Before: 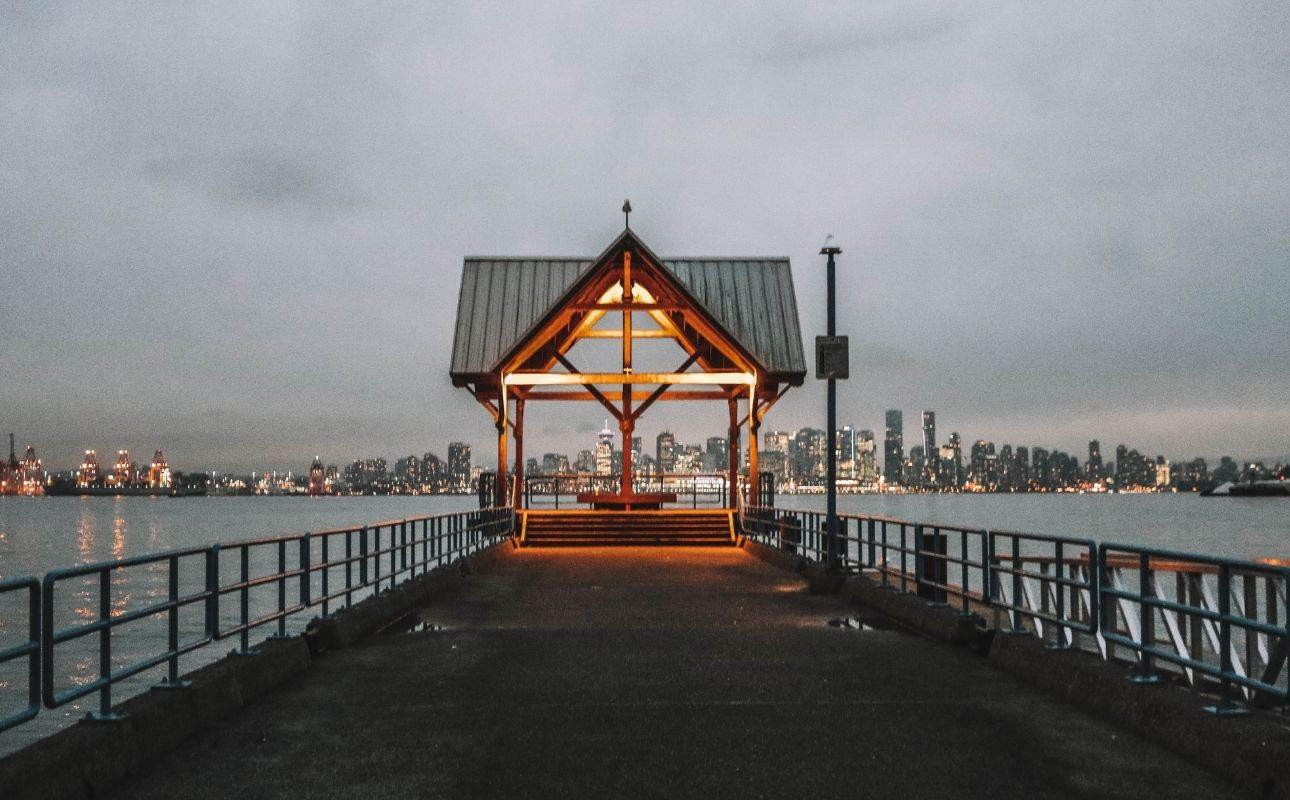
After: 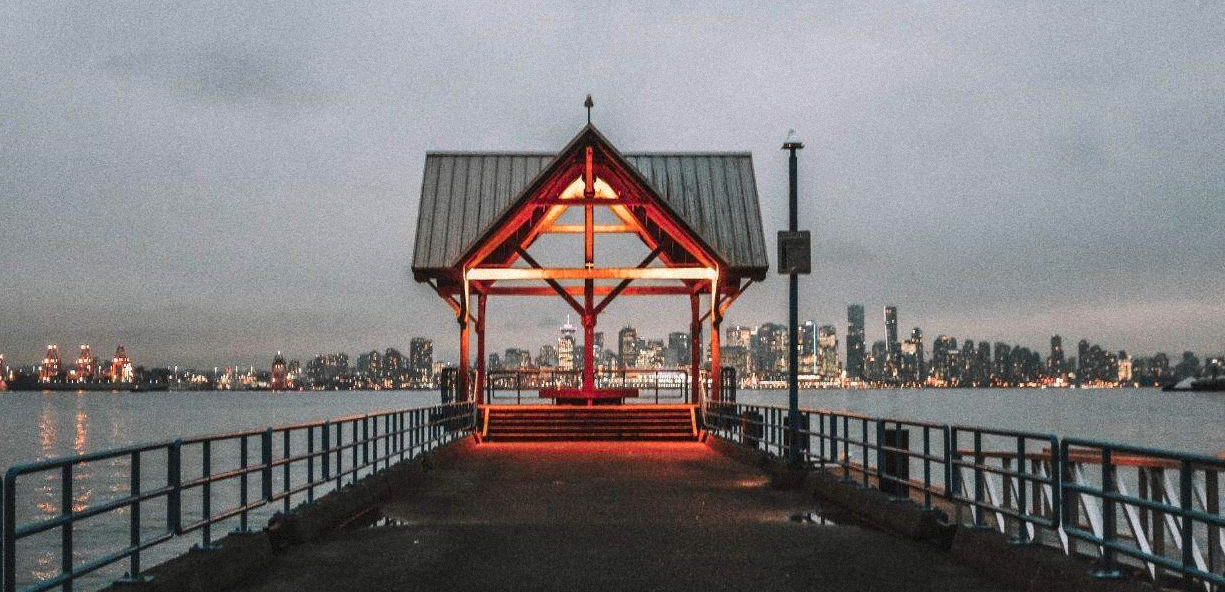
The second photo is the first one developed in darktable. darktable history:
grain: mid-tones bias 0%
crop and rotate: left 2.991%, top 13.302%, right 1.981%, bottom 12.636%
color zones: curves: ch1 [(0.29, 0.492) (0.373, 0.185) (0.509, 0.481)]; ch2 [(0.25, 0.462) (0.749, 0.457)], mix 40.67%
